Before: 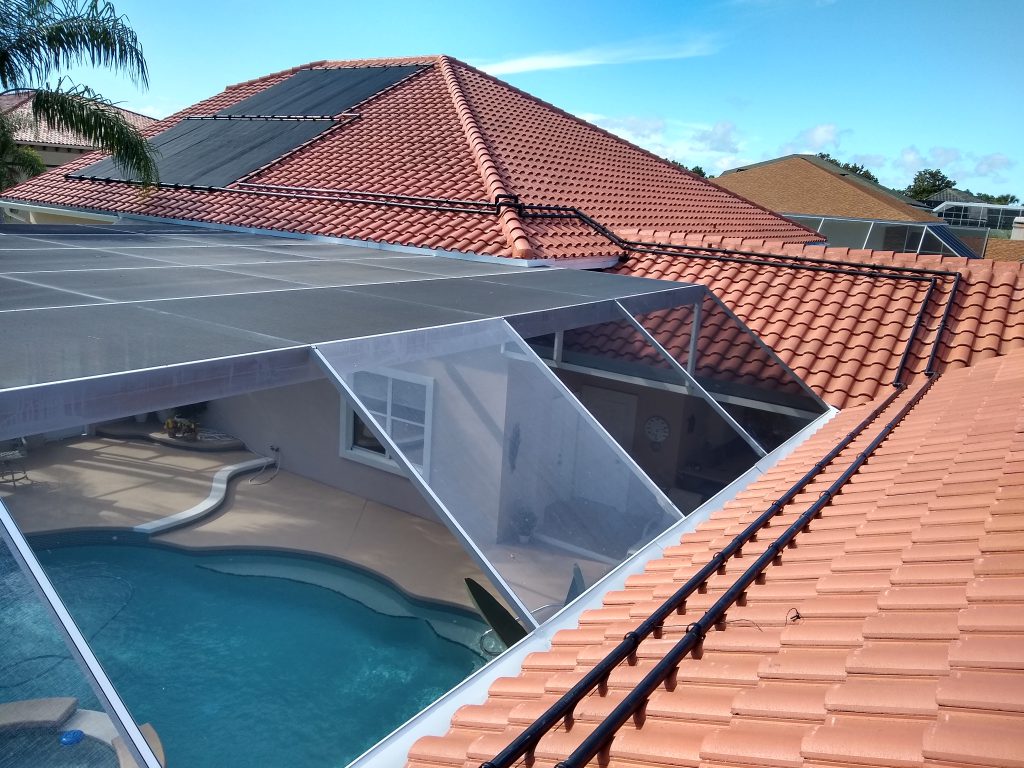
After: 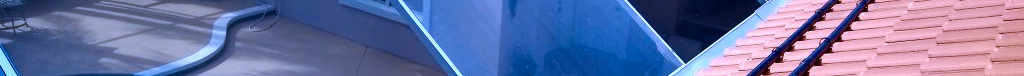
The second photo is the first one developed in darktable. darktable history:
color balance rgb: shadows lift › luminance -20%, power › hue 72.24°, highlights gain › luminance 15%, global offset › hue 171.6°, perceptual saturation grading › global saturation 14.09%, perceptual saturation grading › highlights -25%, perceptual saturation grading › shadows 25%, global vibrance 25%, contrast 10%
crop and rotate: top 59.084%, bottom 30.916%
white balance: red 0.931, blue 1.11
color calibration: output R [0.999, 0.026, -0.11, 0], output G [-0.019, 1.037, -0.099, 0], output B [0.022, -0.023, 0.902, 0], illuminant custom, x 0.367, y 0.392, temperature 4437.75 K, clip negative RGB from gamut false
